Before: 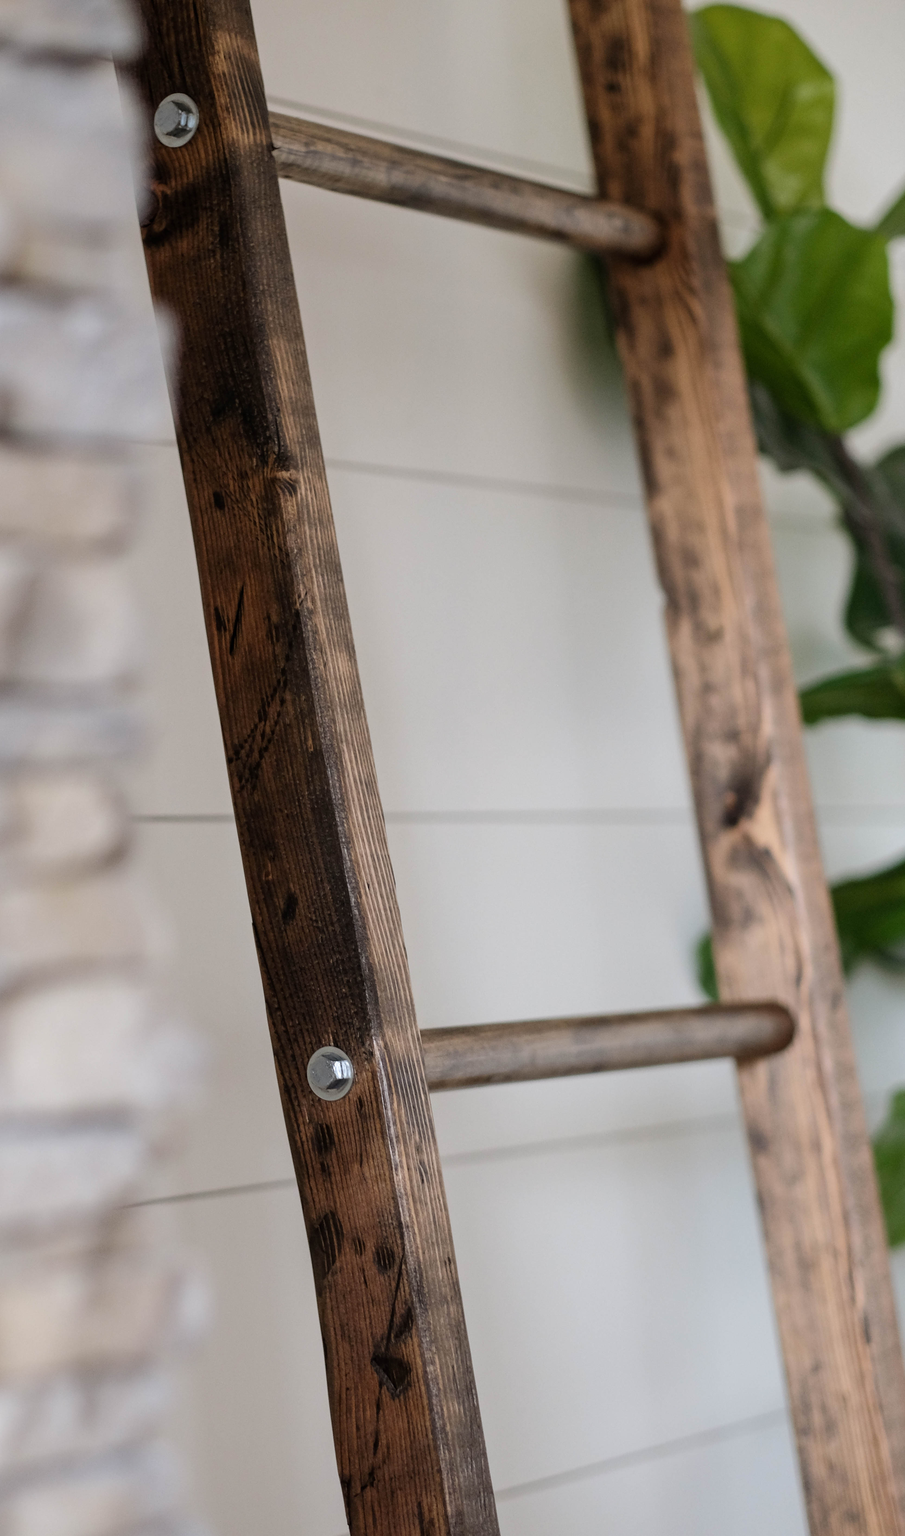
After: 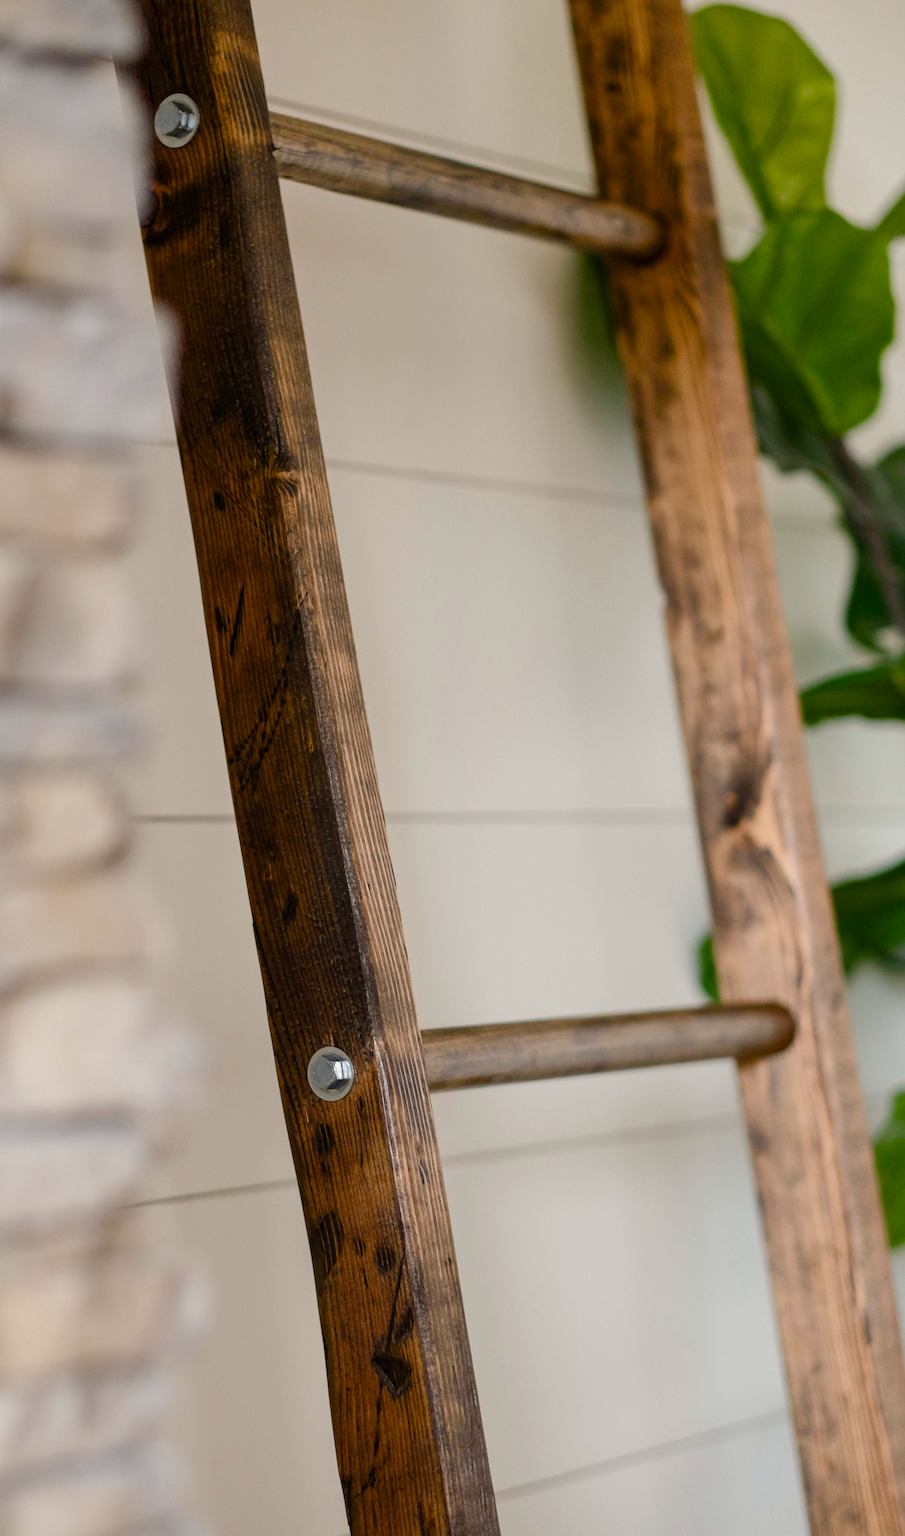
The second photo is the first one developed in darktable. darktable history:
color balance rgb: shadows lift › chroma 2.002%, shadows lift › hue 216.61°, power › chroma 0.269%, power › hue 62.06°, highlights gain › chroma 3.058%, highlights gain › hue 76.88°, linear chroma grading › global chroma 14.749%, perceptual saturation grading › global saturation 20%, perceptual saturation grading › highlights -48.936%, perceptual saturation grading › shadows 26.185%, global vibrance 34.716%
